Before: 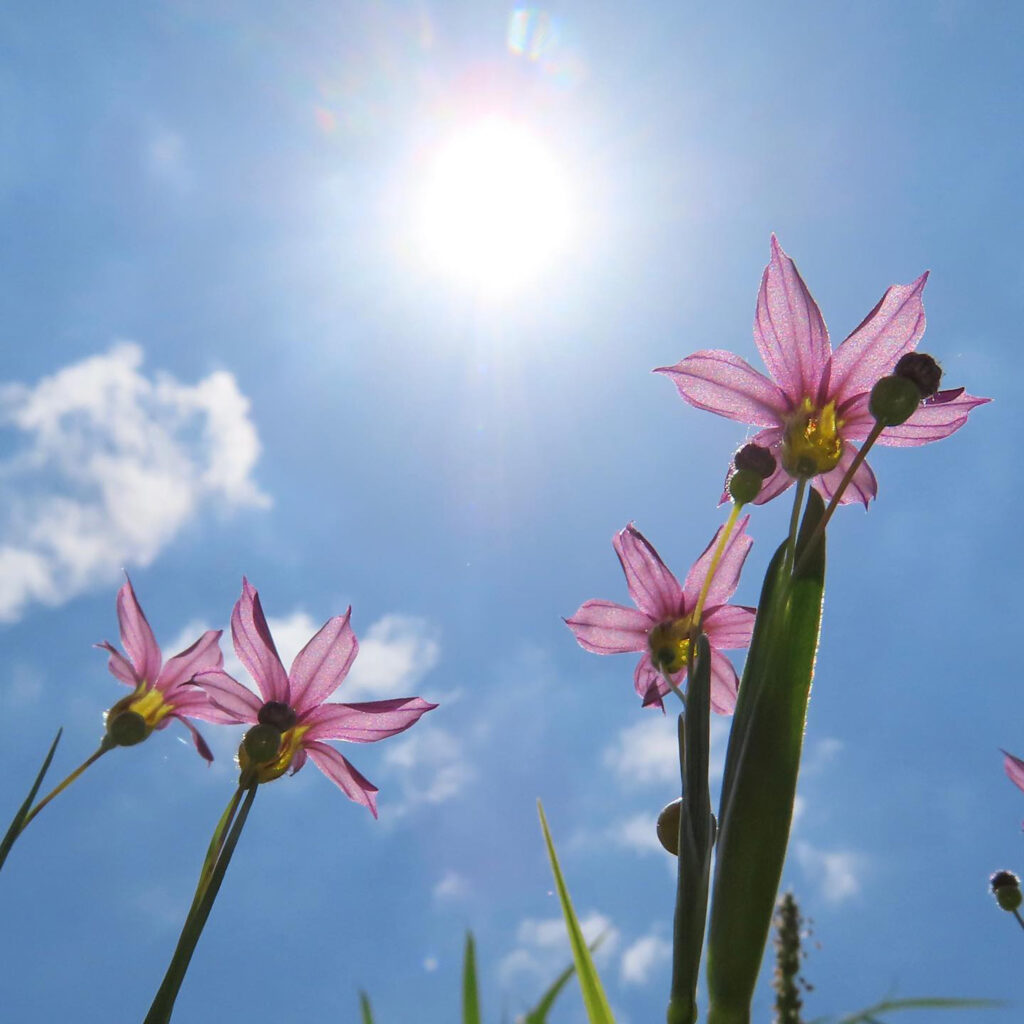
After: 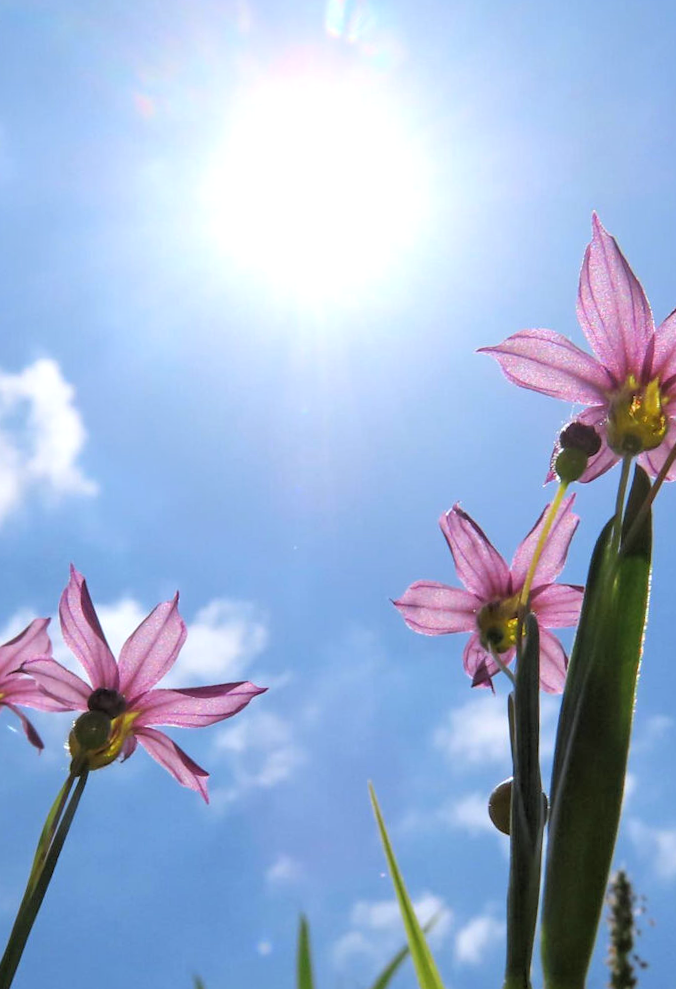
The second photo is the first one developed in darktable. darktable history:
white balance: red 0.98, blue 1.034
rotate and perspective: rotation -1°, crop left 0.011, crop right 0.989, crop top 0.025, crop bottom 0.975
crop: left 16.899%, right 16.556%
rgb levels: levels [[0.01, 0.419, 0.839], [0, 0.5, 1], [0, 0.5, 1]]
